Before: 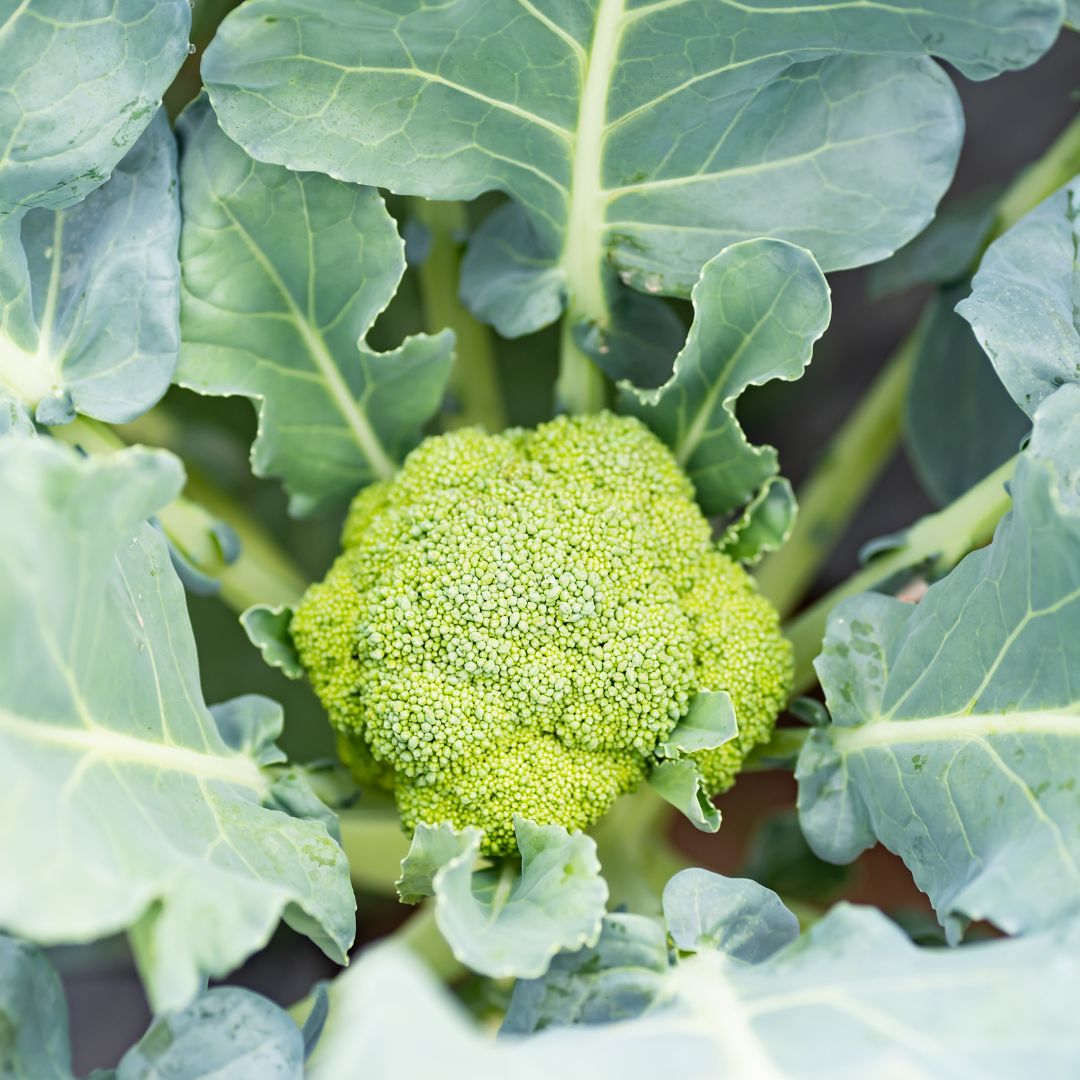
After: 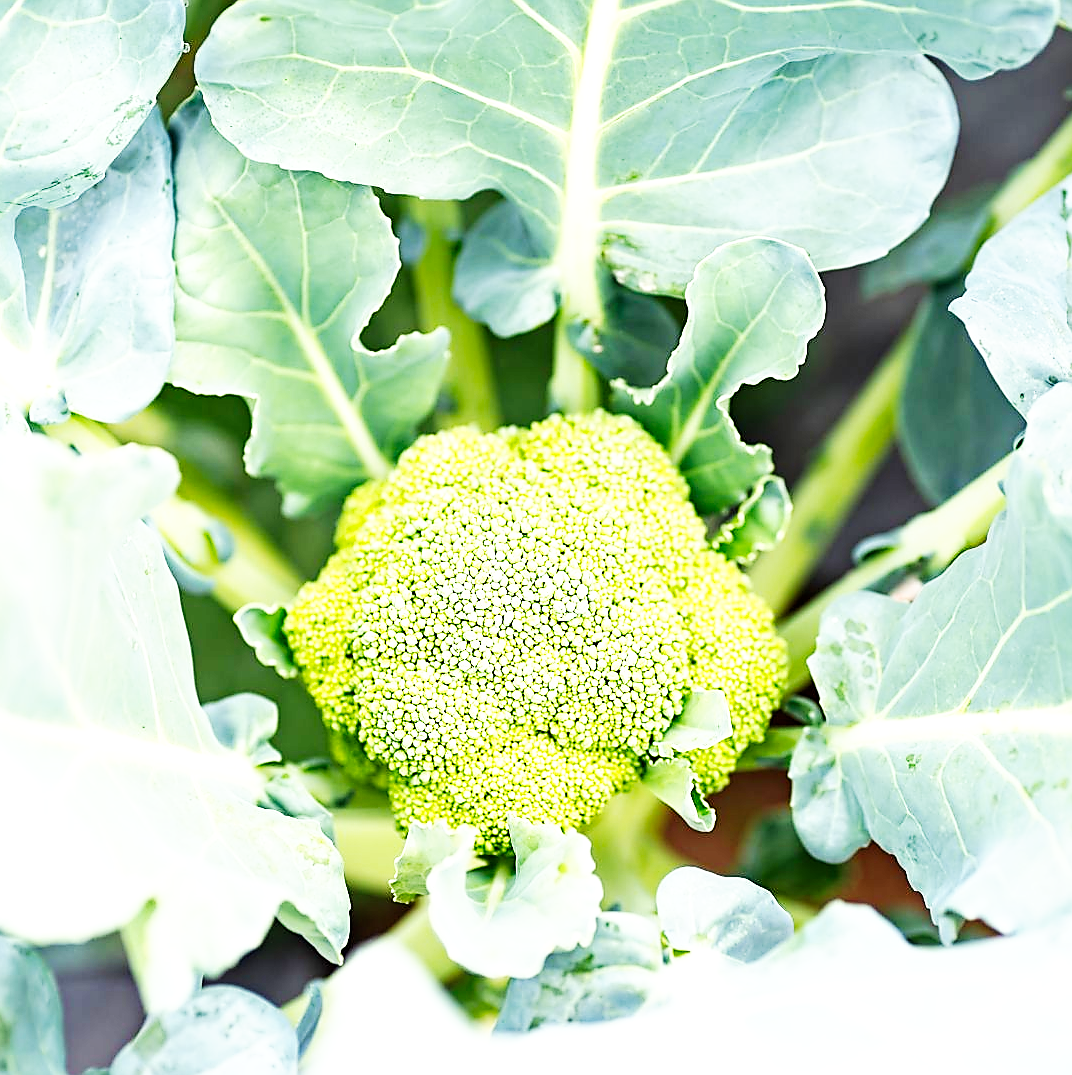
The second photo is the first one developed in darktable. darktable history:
crop and rotate: left 0.683%, top 0.147%, bottom 0.259%
color zones: curves: ch1 [(0, 0.523) (0.143, 0.545) (0.286, 0.52) (0.429, 0.506) (0.571, 0.503) (0.714, 0.503) (0.857, 0.508) (1, 0.523)]
sharpen: radius 1.426, amount 1.242, threshold 0.753
base curve: curves: ch0 [(0, 0) (0.007, 0.004) (0.027, 0.03) (0.046, 0.07) (0.207, 0.54) (0.442, 0.872) (0.673, 0.972) (1, 1)], preserve colors none
local contrast: highlights 101%, shadows 98%, detail 119%, midtone range 0.2
